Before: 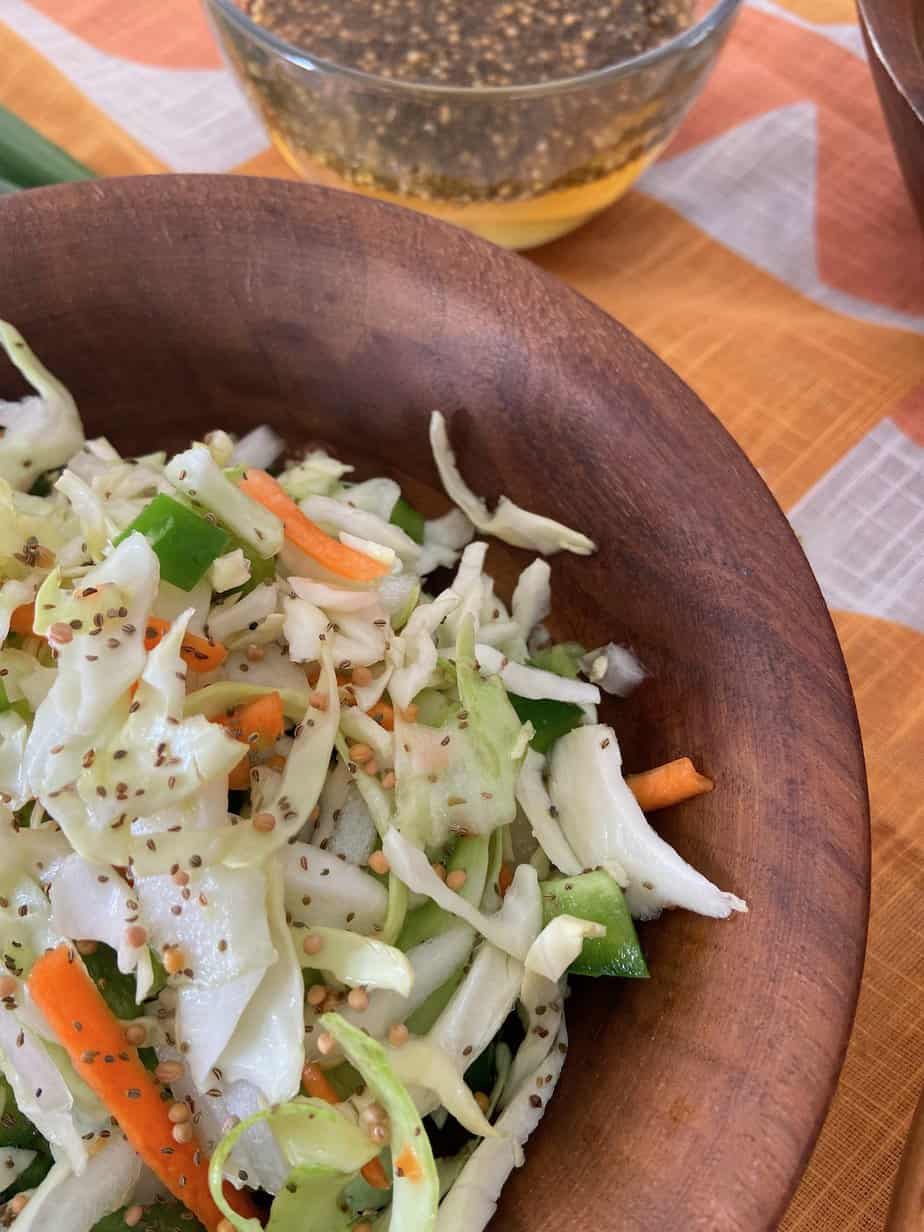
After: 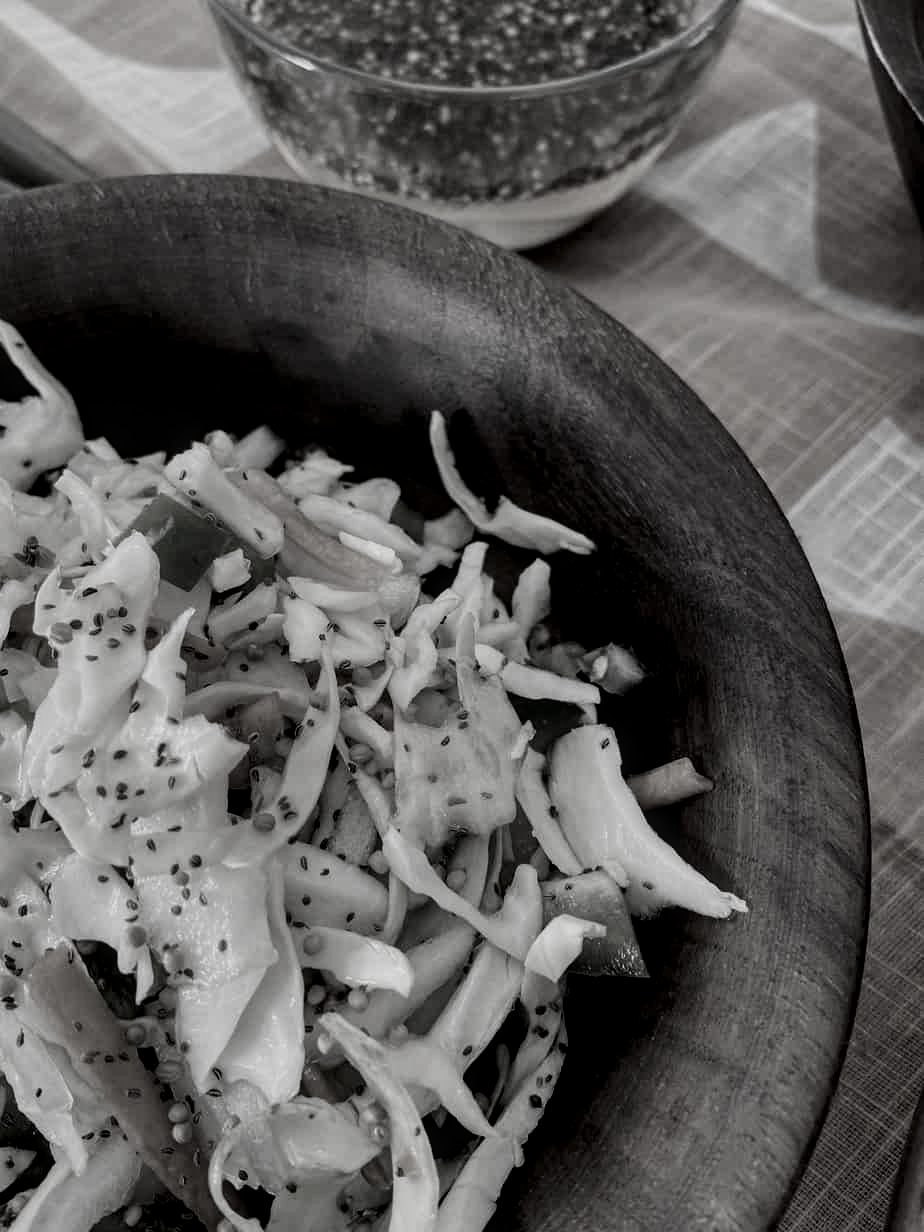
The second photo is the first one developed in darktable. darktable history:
contrast brightness saturation: brightness -0.247, saturation 0.201
exposure: compensate highlight preservation false
local contrast: on, module defaults
filmic rgb: black relative exposure -5.08 EV, white relative exposure 3.49 EV, threshold 2.96 EV, hardness 3.19, contrast 1.189, highlights saturation mix -48.62%, preserve chrominance no, color science v4 (2020), type of noise poissonian, enable highlight reconstruction true
